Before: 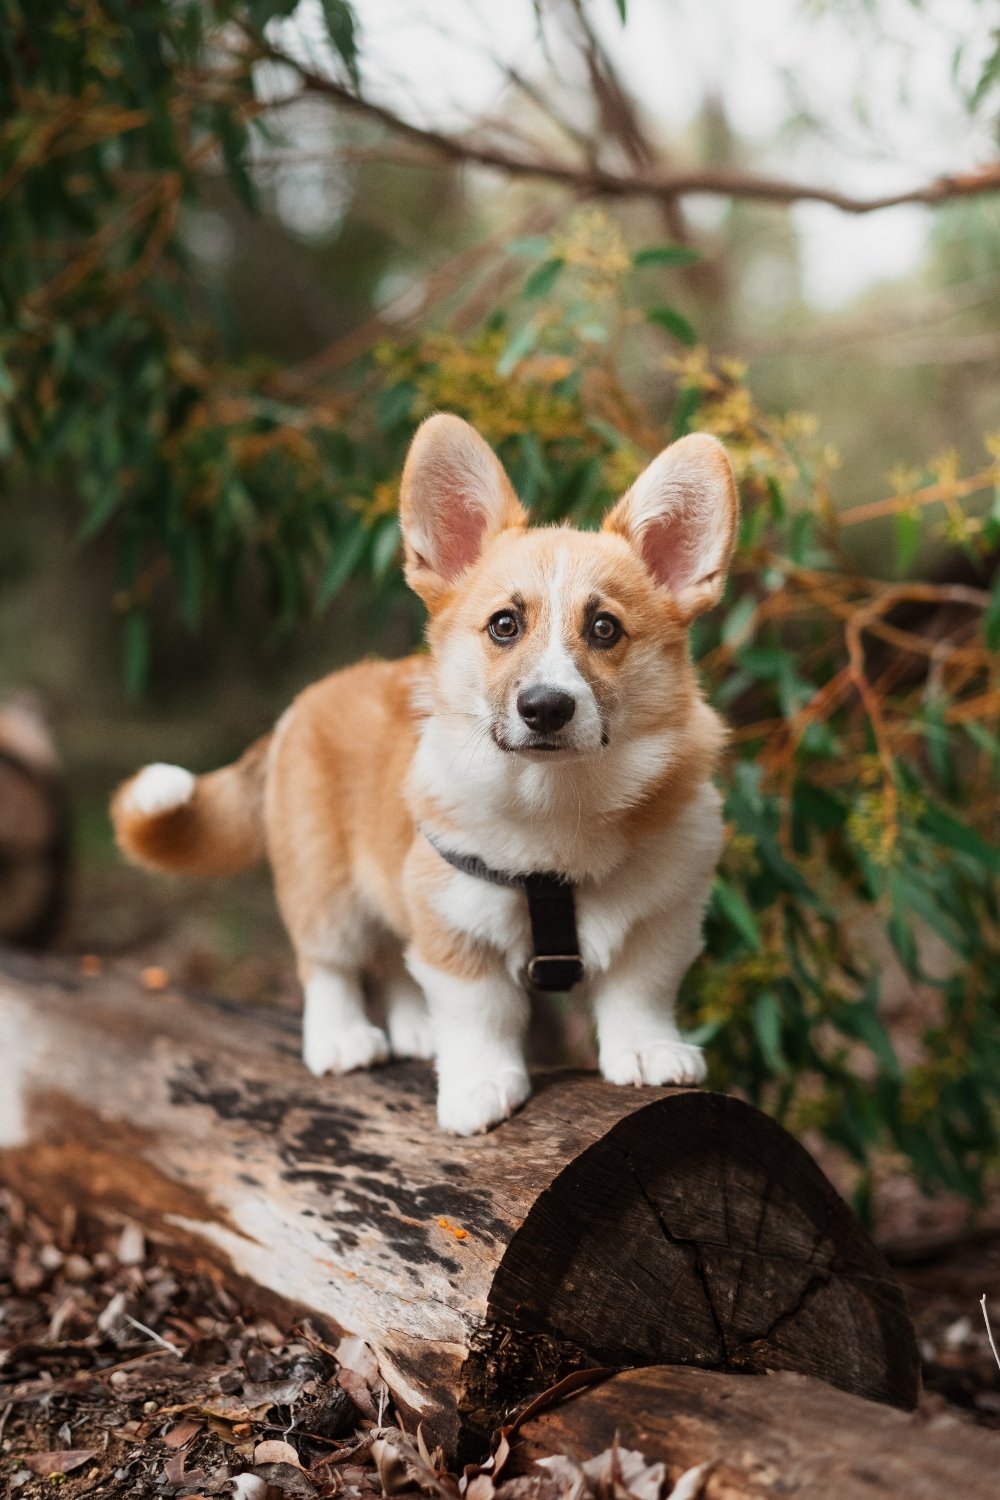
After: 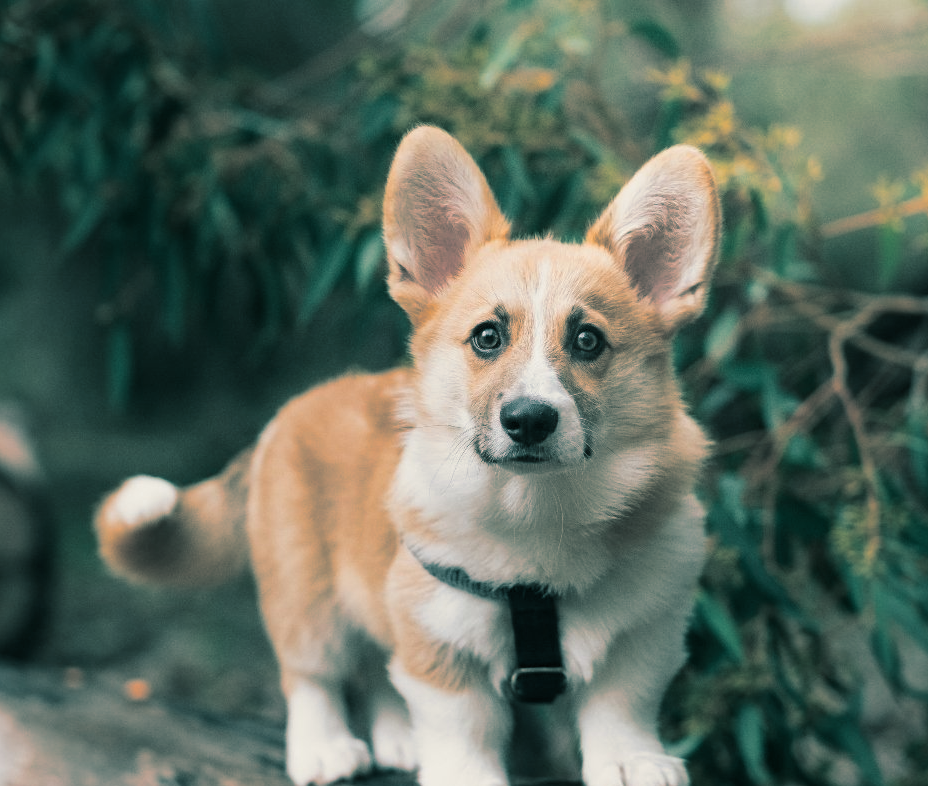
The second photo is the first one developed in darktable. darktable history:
split-toning: shadows › hue 186.43°, highlights › hue 49.29°, compress 30.29%
crop: left 1.744%, top 19.225%, right 5.069%, bottom 28.357%
